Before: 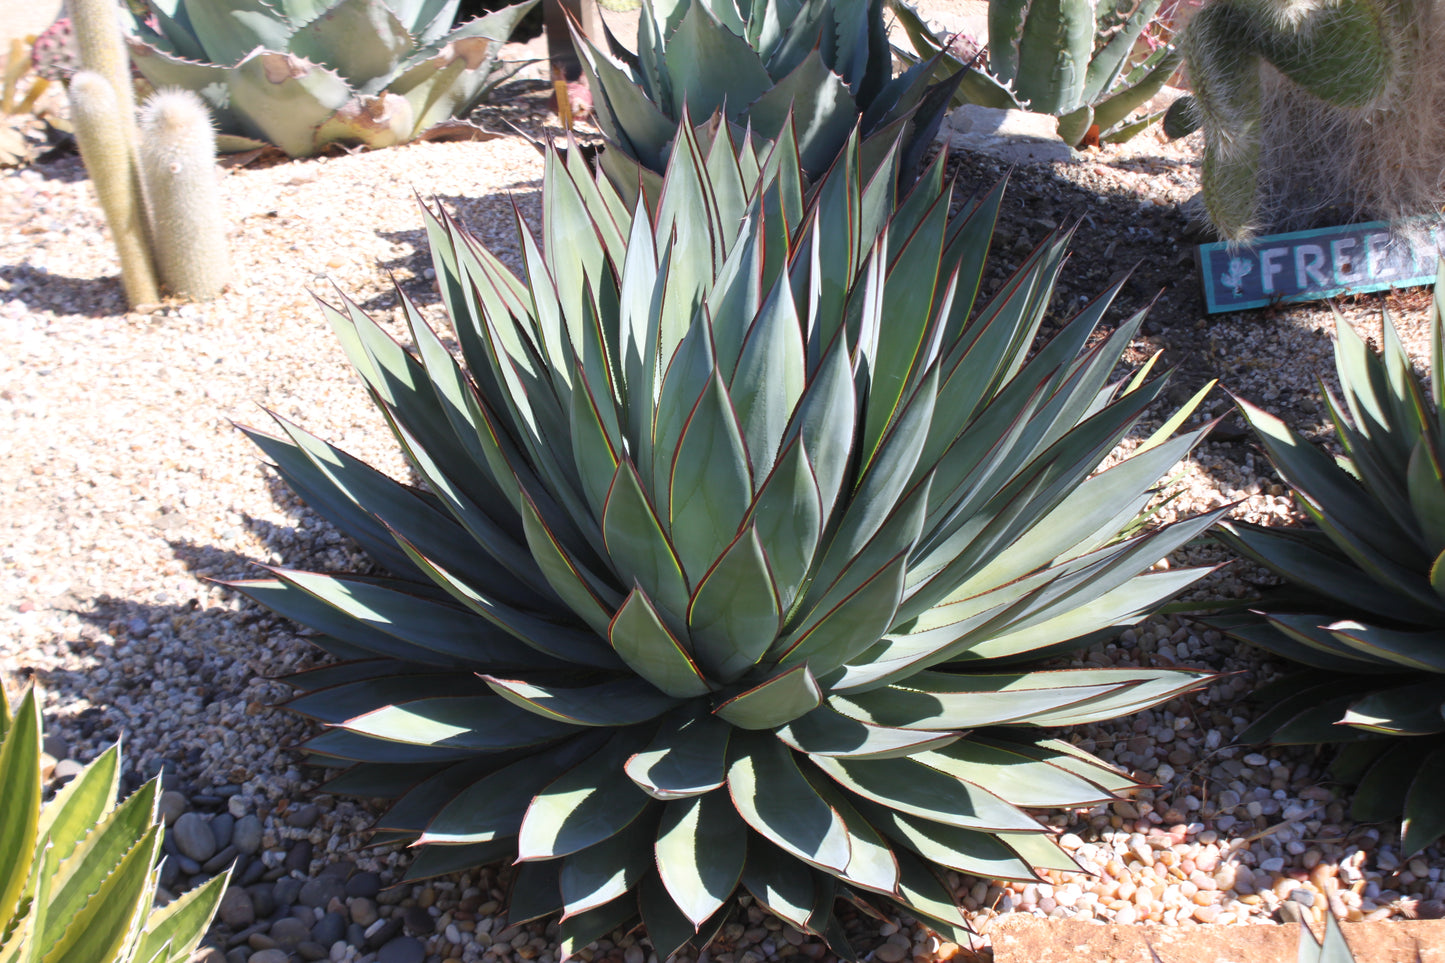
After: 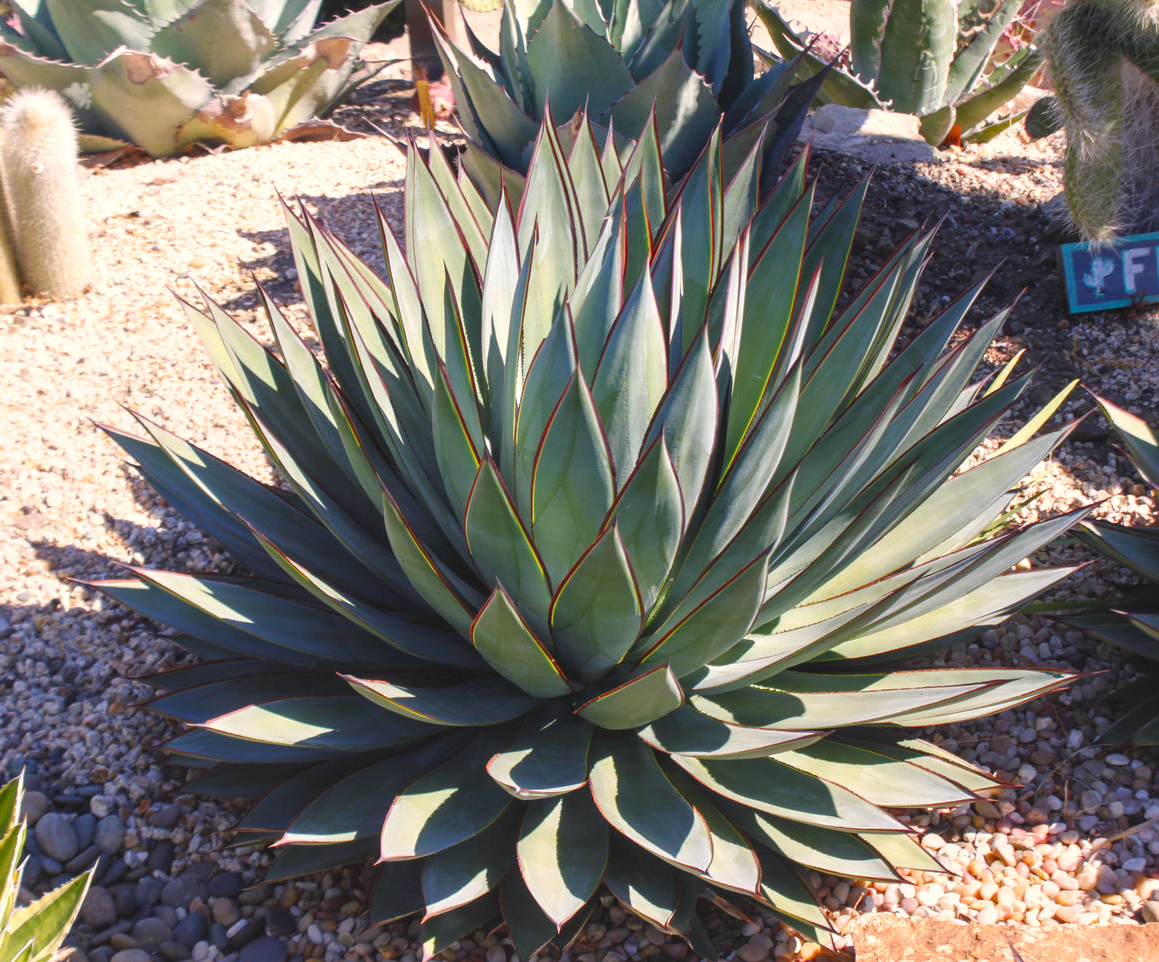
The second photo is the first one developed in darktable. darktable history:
crop and rotate: left 9.597%, right 10.195%
local contrast: on, module defaults
color balance rgb: shadows lift › chroma 2%, shadows lift › hue 247.2°, power › chroma 0.3%, power › hue 25.2°, highlights gain › chroma 3%, highlights gain › hue 60°, global offset › luminance 0.75%, perceptual saturation grading › global saturation 20%, perceptual saturation grading › highlights -20%, perceptual saturation grading › shadows 30%, global vibrance 20%
